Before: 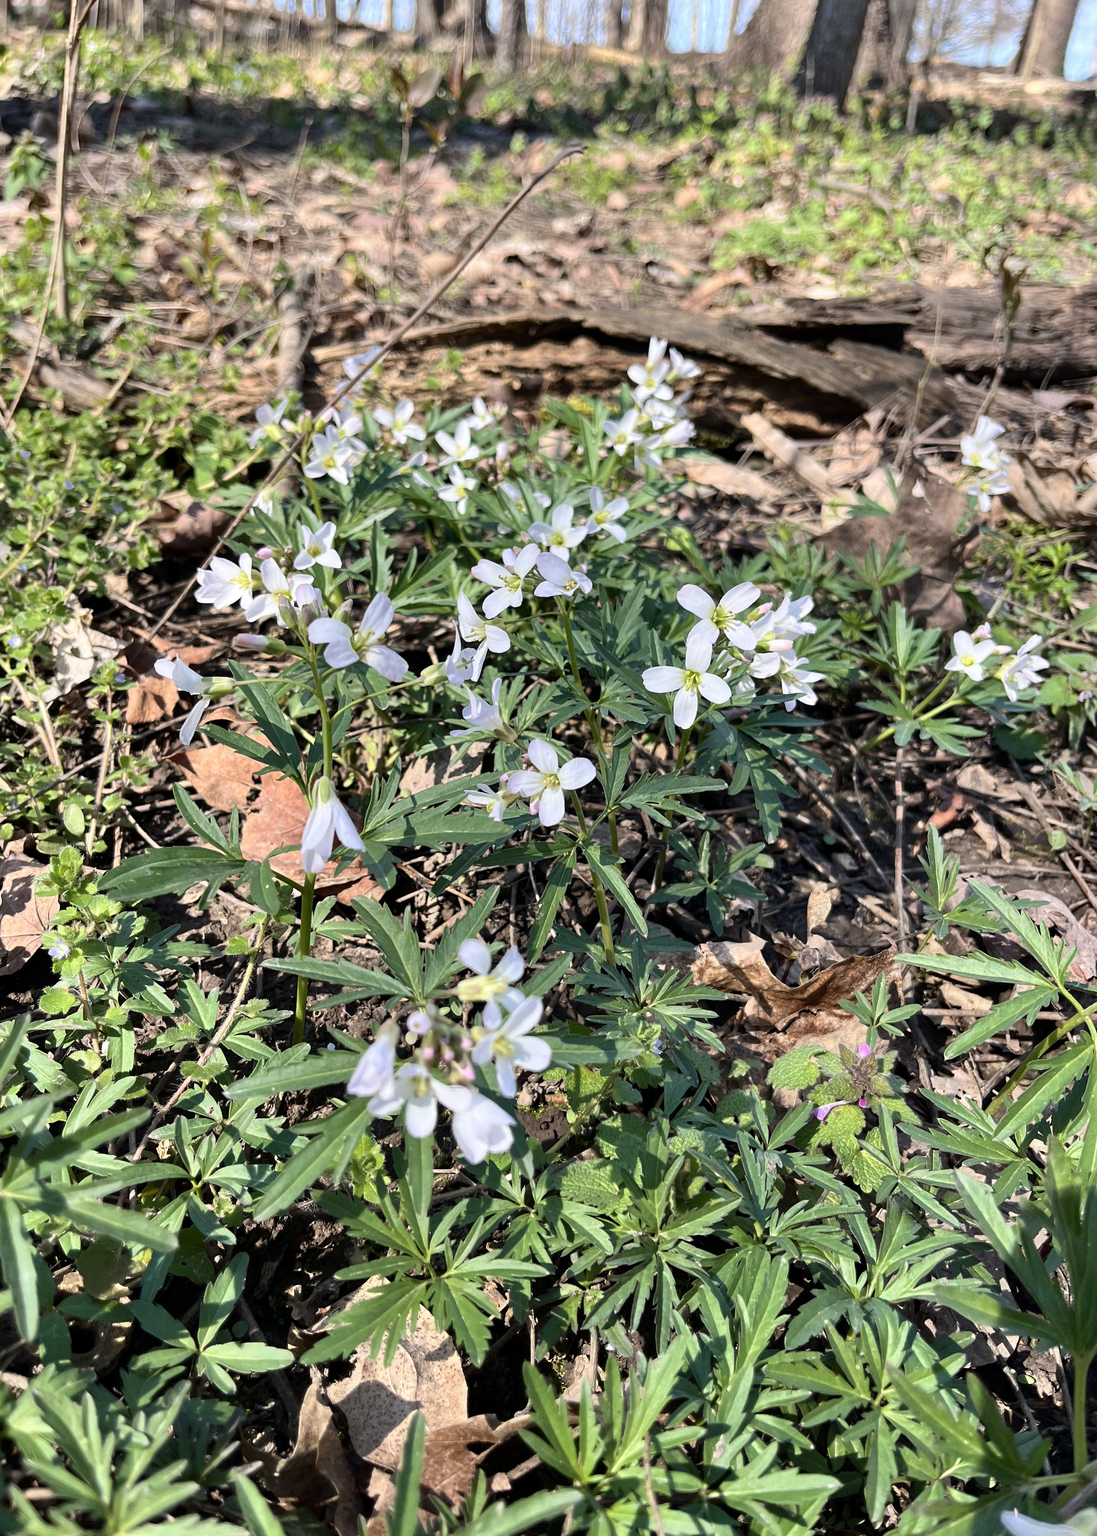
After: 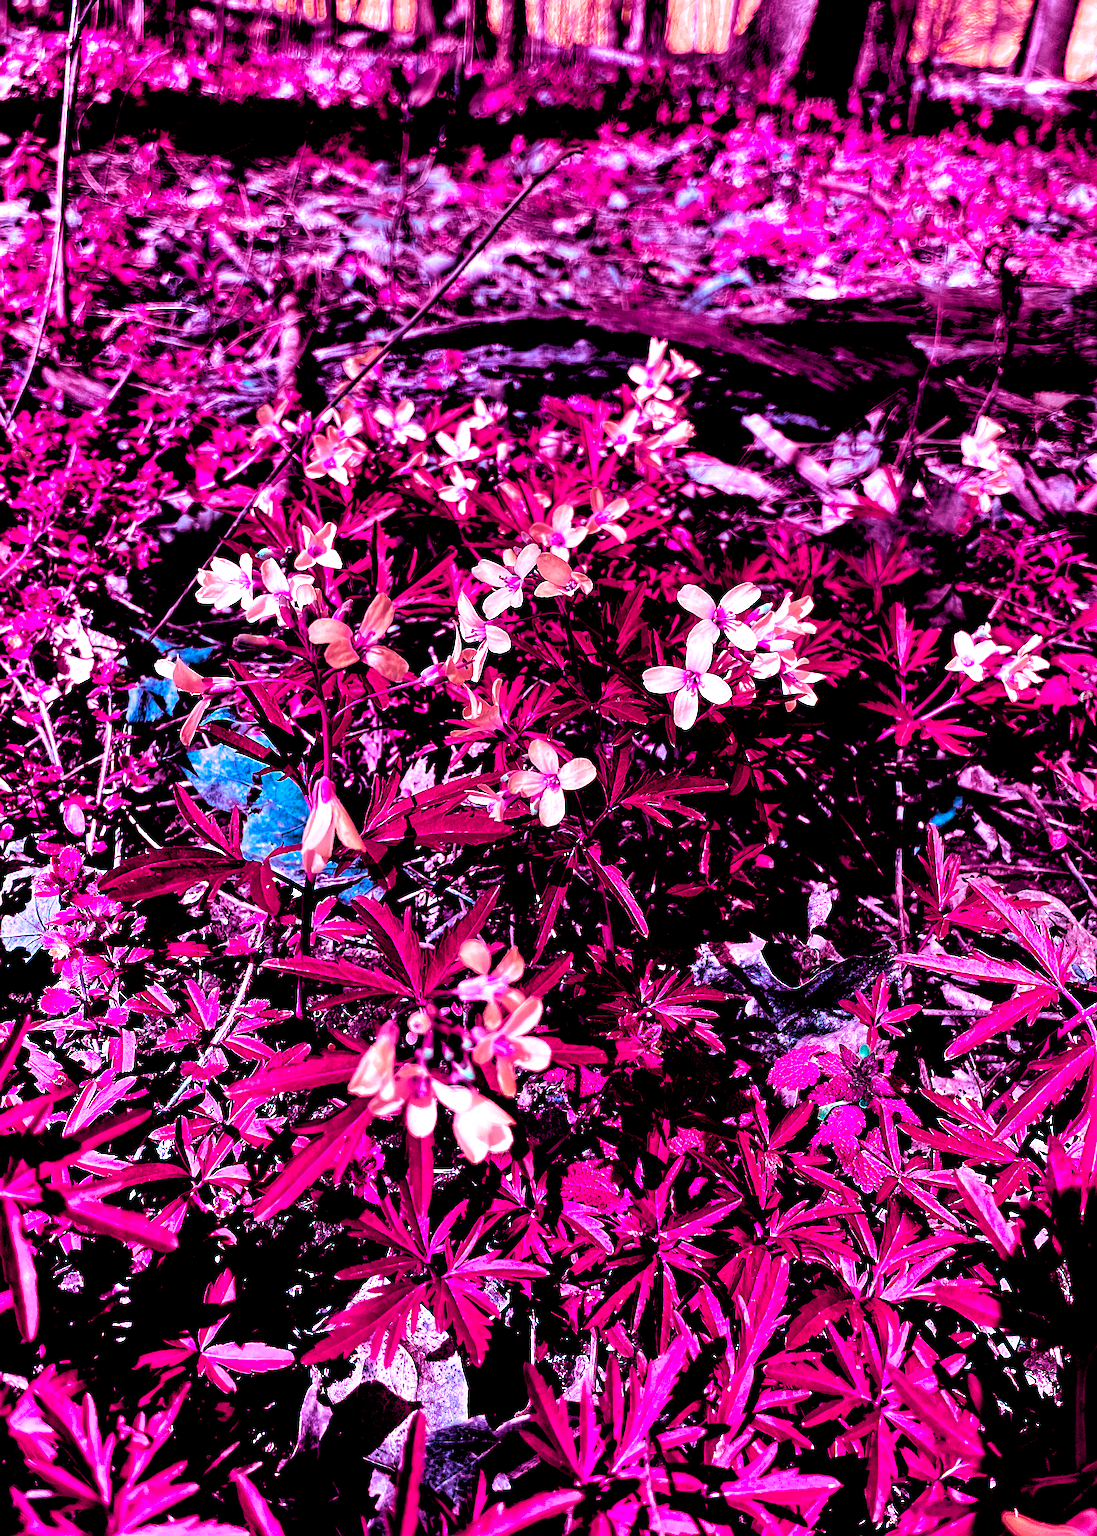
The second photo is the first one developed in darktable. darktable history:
rgb levels: levels [[0.034, 0.472, 0.904], [0, 0.5, 1], [0, 0.5, 1]]
sharpen: on, module defaults
white balance: red 1.045, blue 0.932
color balance rgb: shadows lift › luminance -18.76%, shadows lift › chroma 35.44%, power › luminance -3.76%, power › hue 142.17°, highlights gain › chroma 7.5%, highlights gain › hue 184.75°, global offset › luminance -0.52%, global offset › chroma 0.91%, global offset › hue 173.36°, shadows fall-off 300%, white fulcrum 2 EV, highlights fall-off 300%, linear chroma grading › shadows 17.19%, linear chroma grading › highlights 61.12%, linear chroma grading › global chroma 50%, hue shift -150.52°, perceptual brilliance grading › global brilliance 12%, mask middle-gray fulcrum 100%, contrast gray fulcrum 38.43%, contrast 35.15%, saturation formula JzAzBz (2021)
